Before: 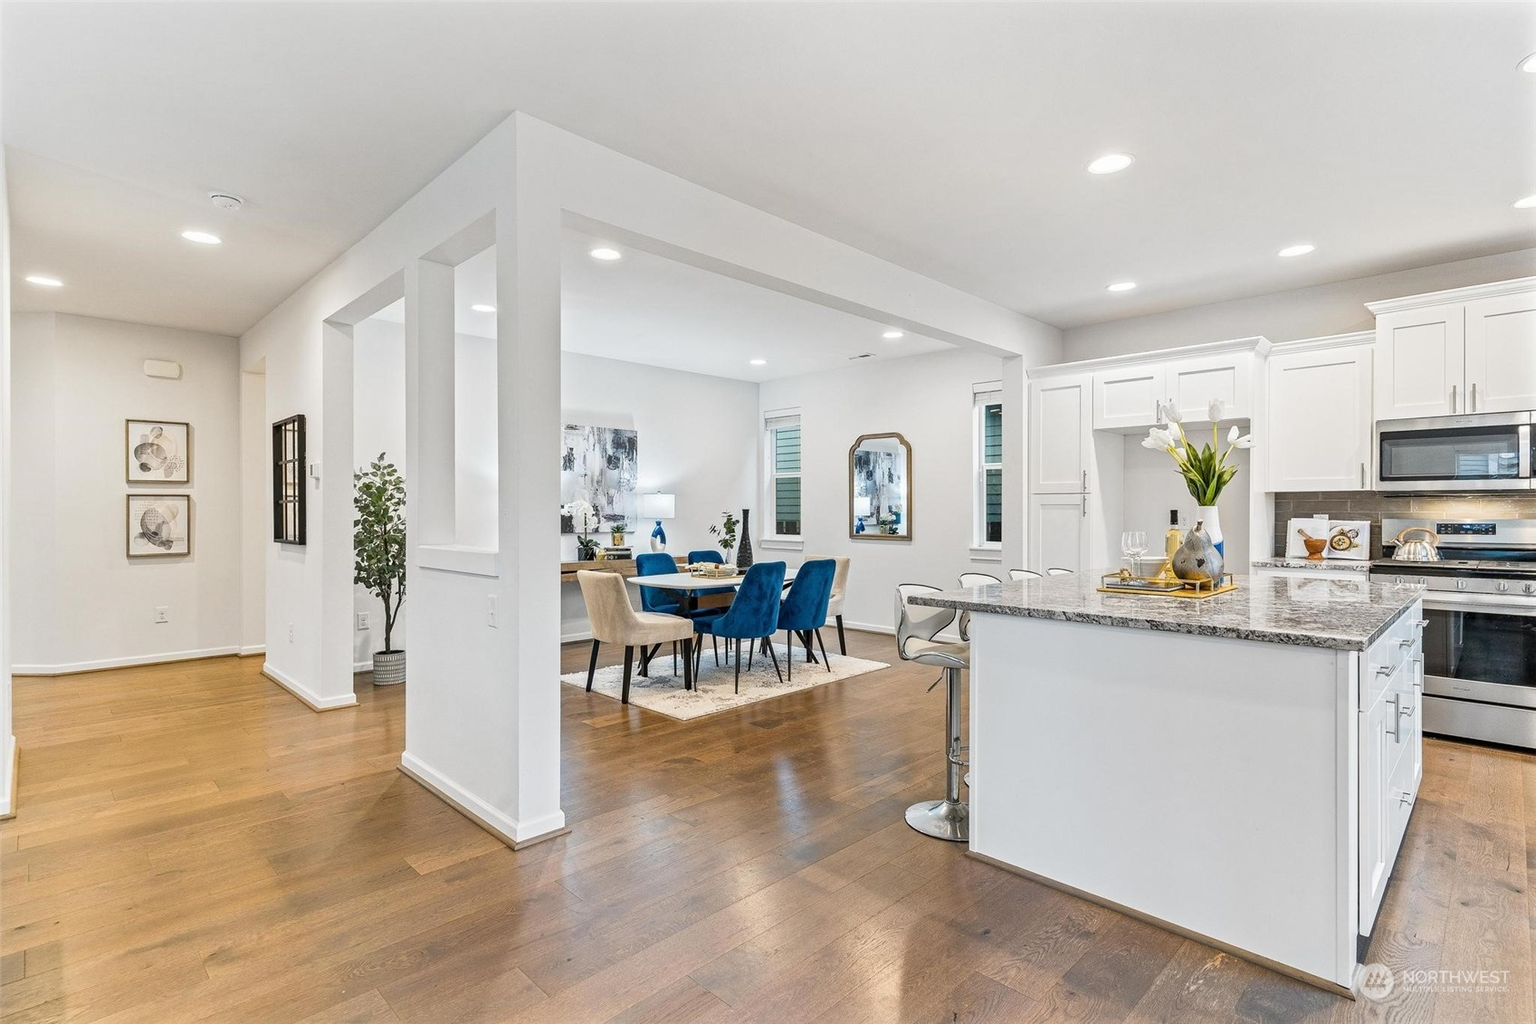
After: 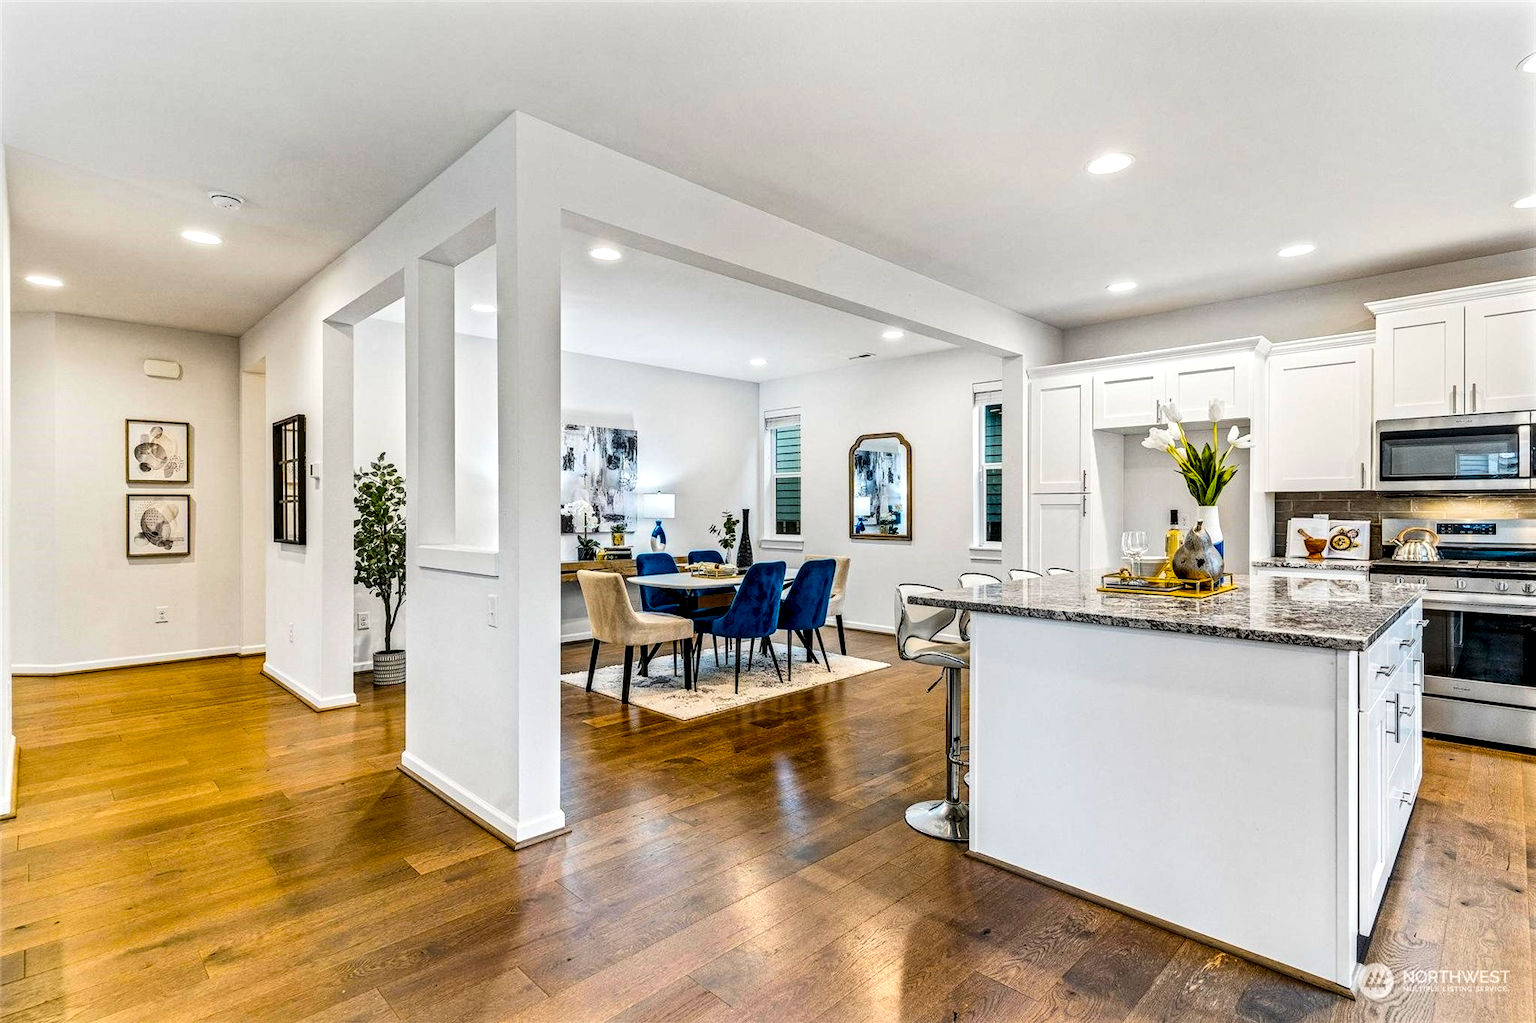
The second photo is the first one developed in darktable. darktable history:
contrast brightness saturation: contrast 0.221
levels: levels [0.026, 0.507, 0.987]
local contrast: highlights 60%, shadows 64%, detail 160%
shadows and highlights: shadows 25.07, white point adjustment -2.93, highlights -29.76
color balance rgb: linear chroma grading › global chroma 25.502%, perceptual saturation grading › global saturation 29.601%
